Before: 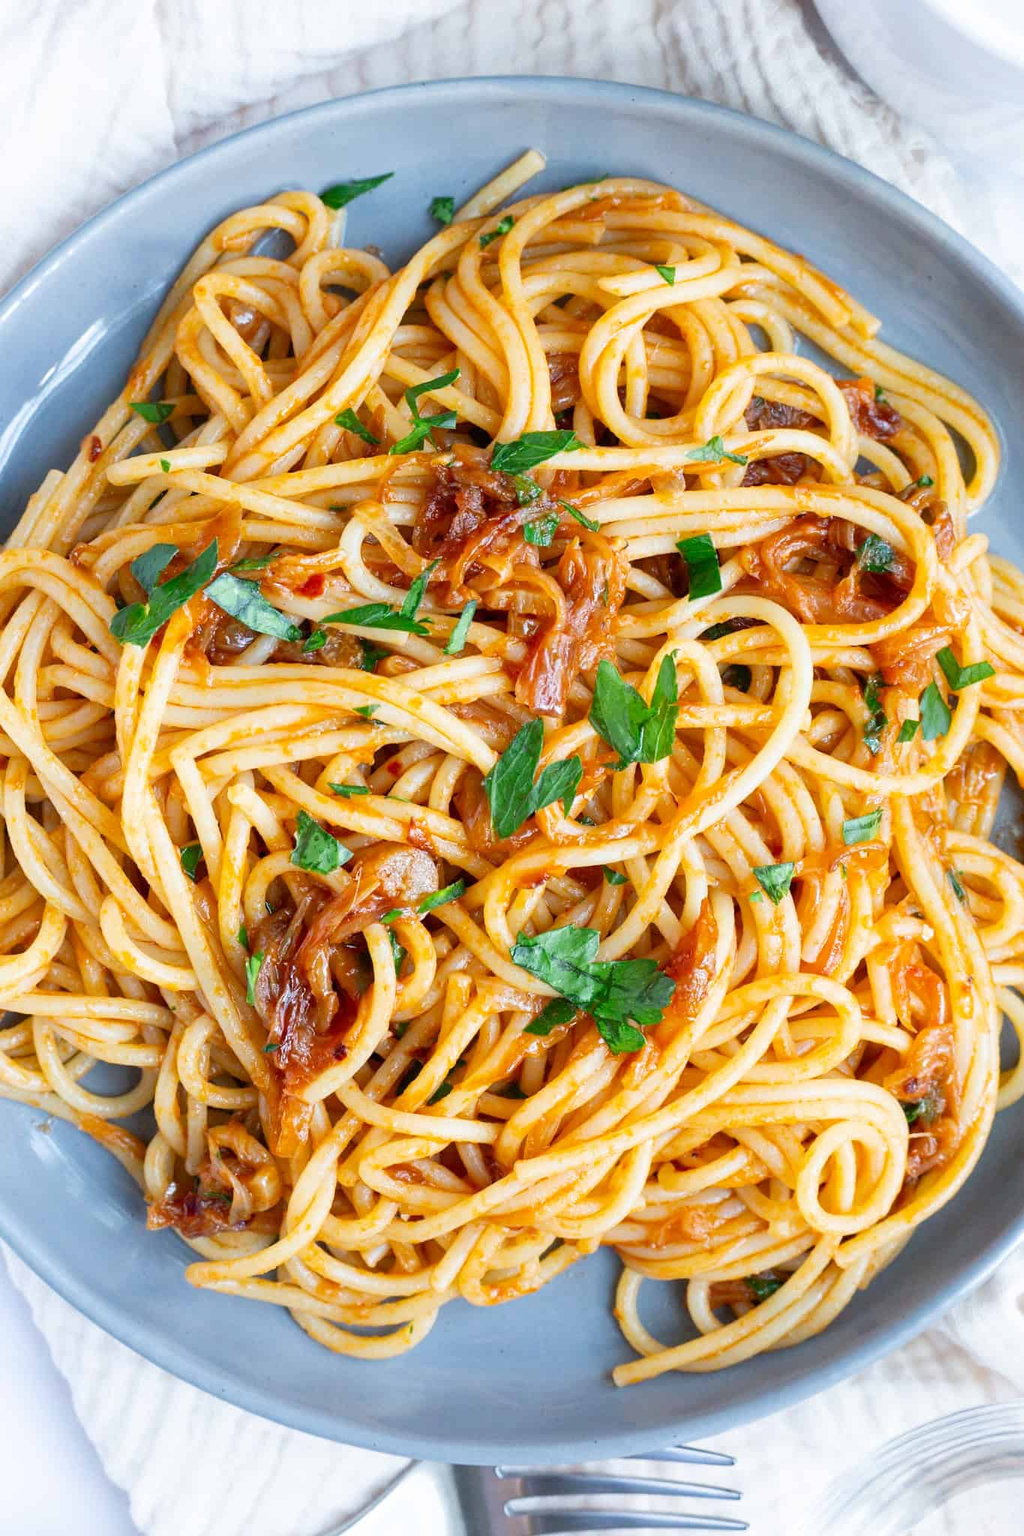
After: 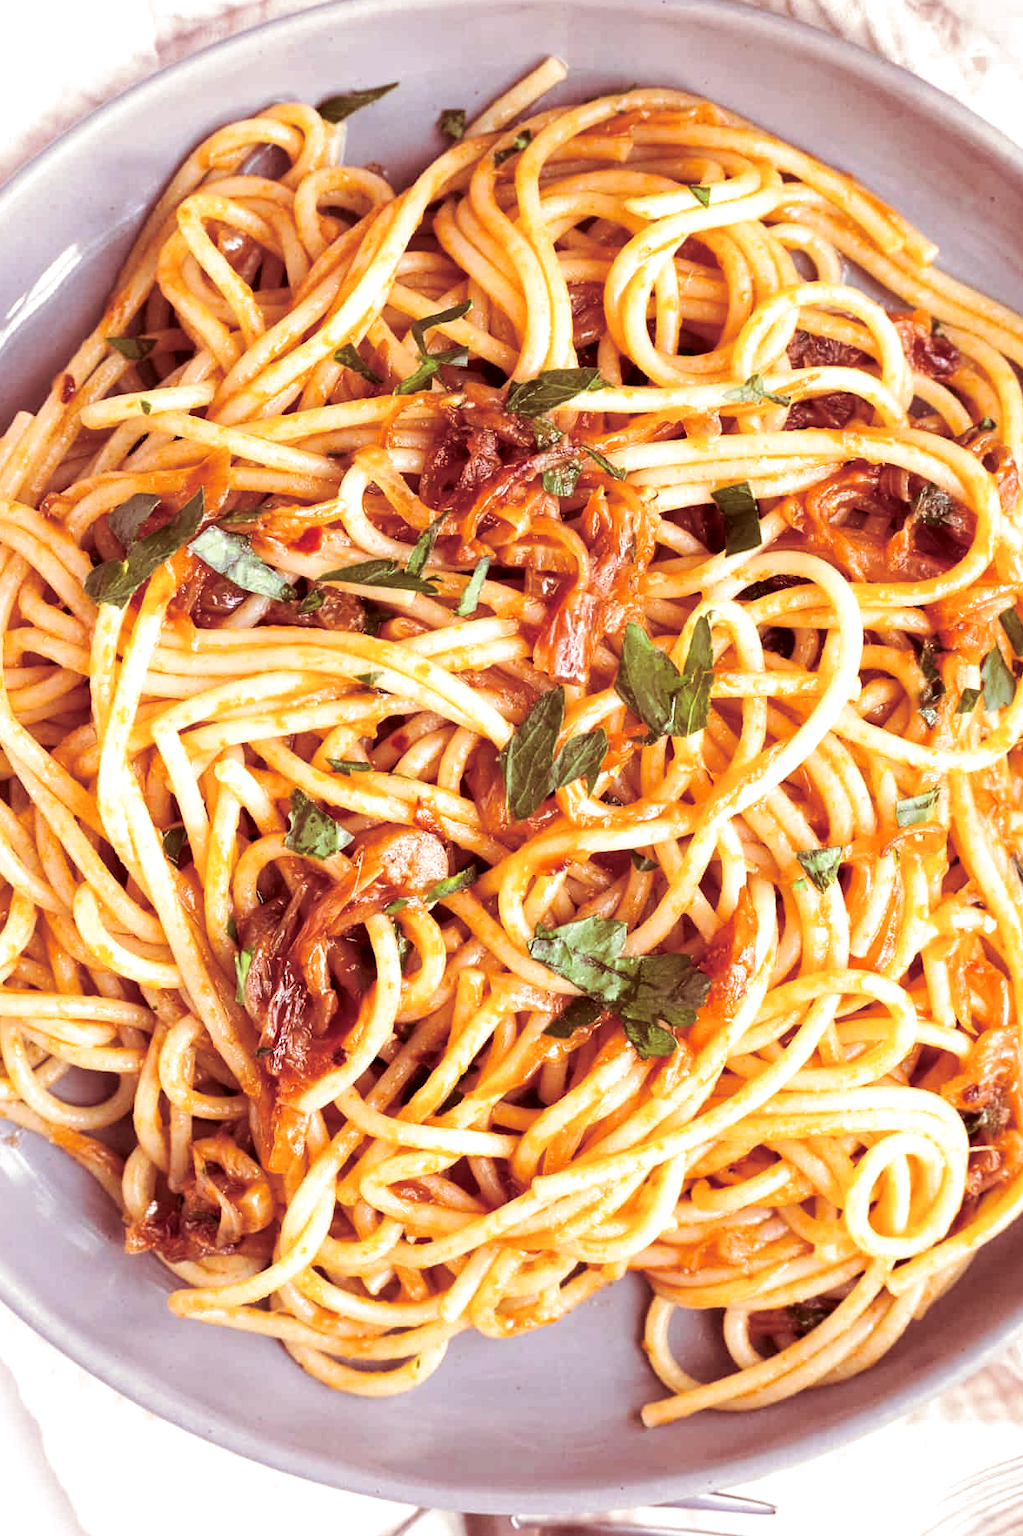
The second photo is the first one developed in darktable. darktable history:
tone equalizer: -8 EV -0.417 EV, -7 EV -0.389 EV, -6 EV -0.333 EV, -5 EV -0.222 EV, -3 EV 0.222 EV, -2 EV 0.333 EV, -1 EV 0.389 EV, +0 EV 0.417 EV, edges refinement/feathering 500, mask exposure compensation -1.57 EV, preserve details no
split-toning: on, module defaults
color correction: highlights a* 9.03, highlights b* 8.71, shadows a* 40, shadows b* 40, saturation 0.8
crop: left 3.305%, top 6.436%, right 6.389%, bottom 3.258%
